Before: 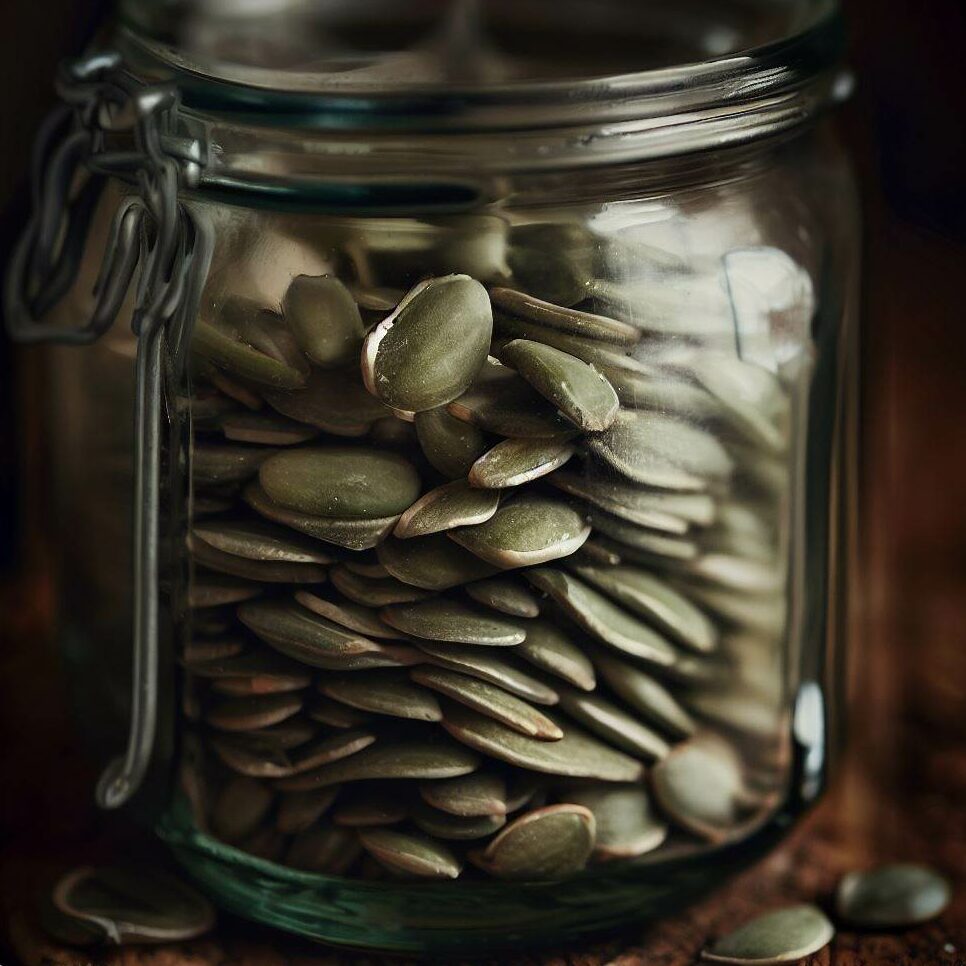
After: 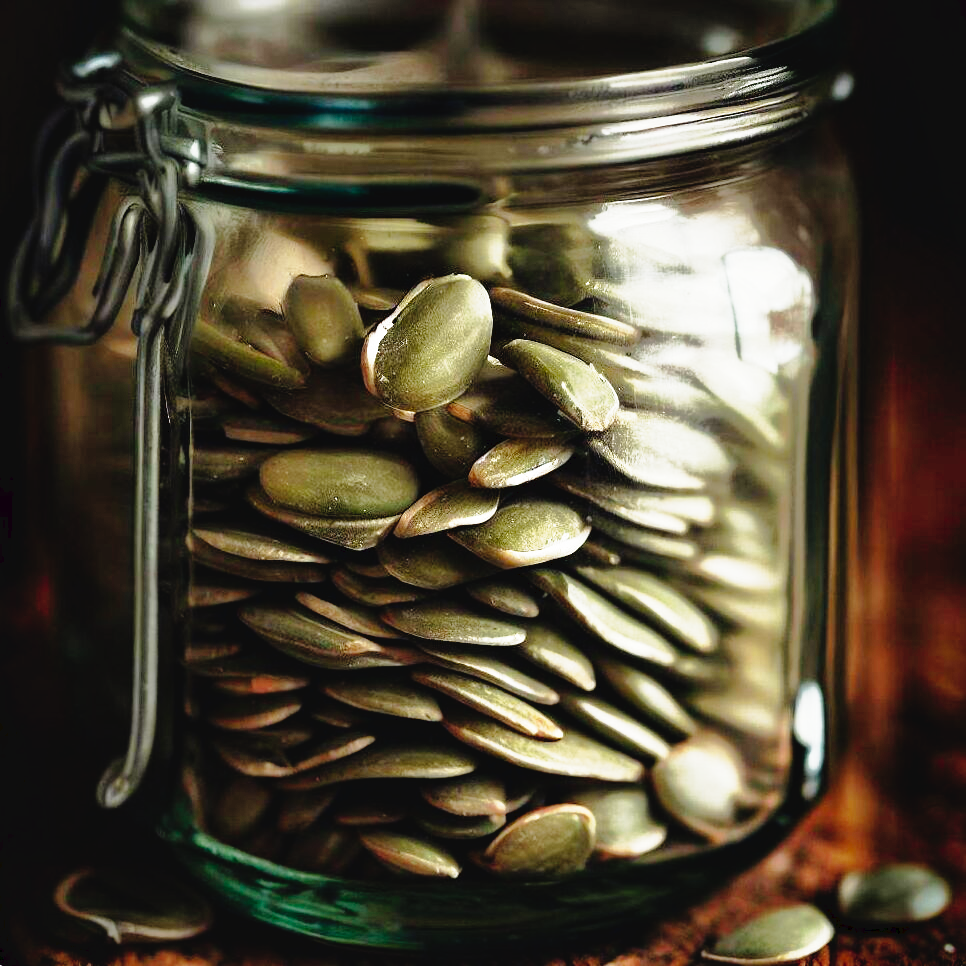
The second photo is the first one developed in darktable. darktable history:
tone curve: curves: ch0 [(0, 0) (0.003, 0.022) (0.011, 0.025) (0.025, 0.025) (0.044, 0.029) (0.069, 0.042) (0.1, 0.068) (0.136, 0.118) (0.177, 0.176) (0.224, 0.233) (0.277, 0.299) (0.335, 0.371) (0.399, 0.448) (0.468, 0.526) (0.543, 0.605) (0.623, 0.684) (0.709, 0.775) (0.801, 0.869) (0.898, 0.957) (1, 1)], preserve colors none
shadows and highlights: shadows 40, highlights -60
base curve: curves: ch0 [(0, 0) (0.026, 0.03) (0.109, 0.232) (0.351, 0.748) (0.669, 0.968) (1, 1)], preserve colors none
